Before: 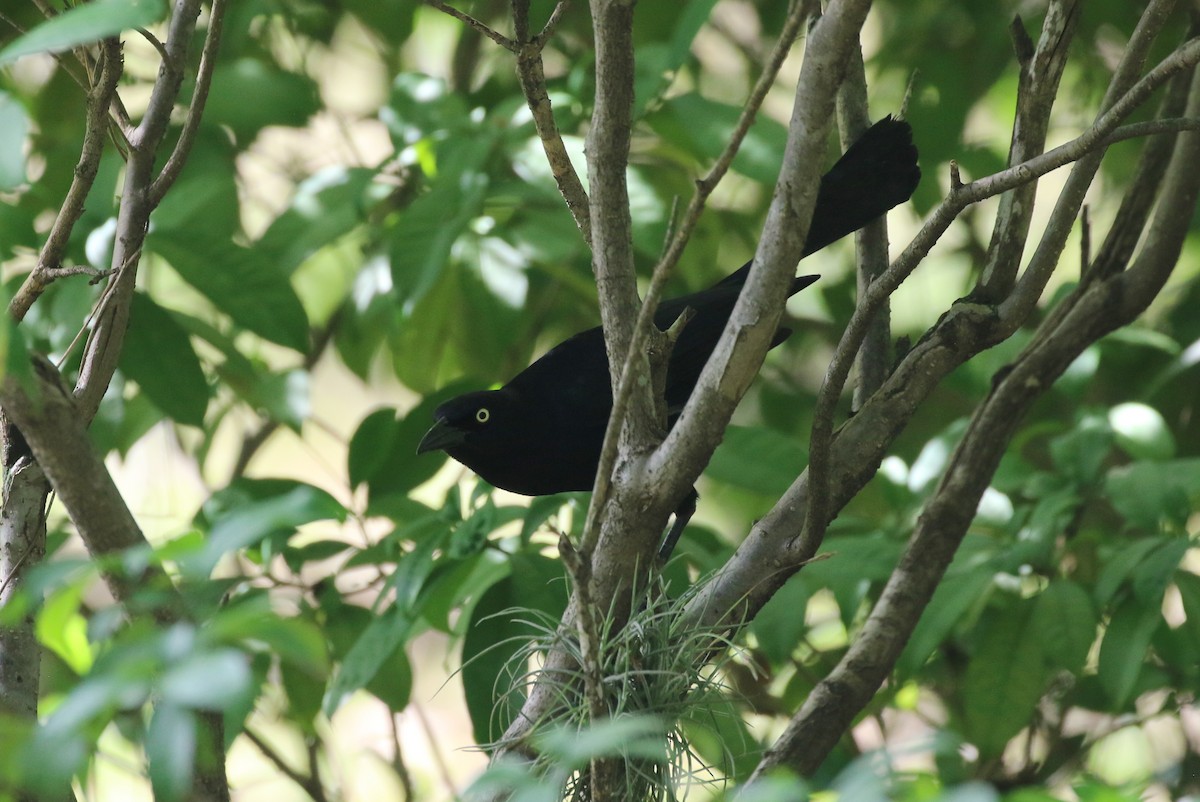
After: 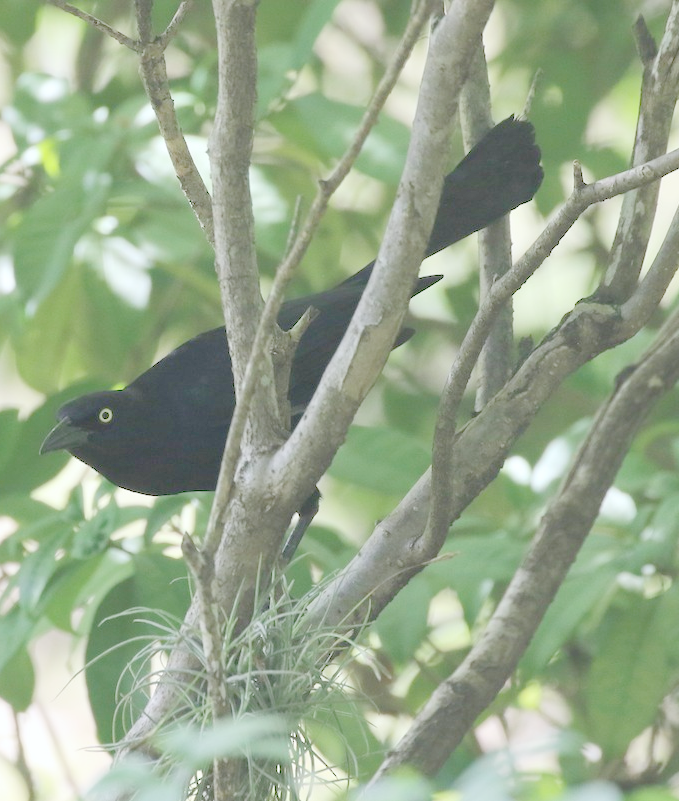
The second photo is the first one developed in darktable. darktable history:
white balance: red 0.976, blue 1.04
crop: left 31.458%, top 0%, right 11.876%
